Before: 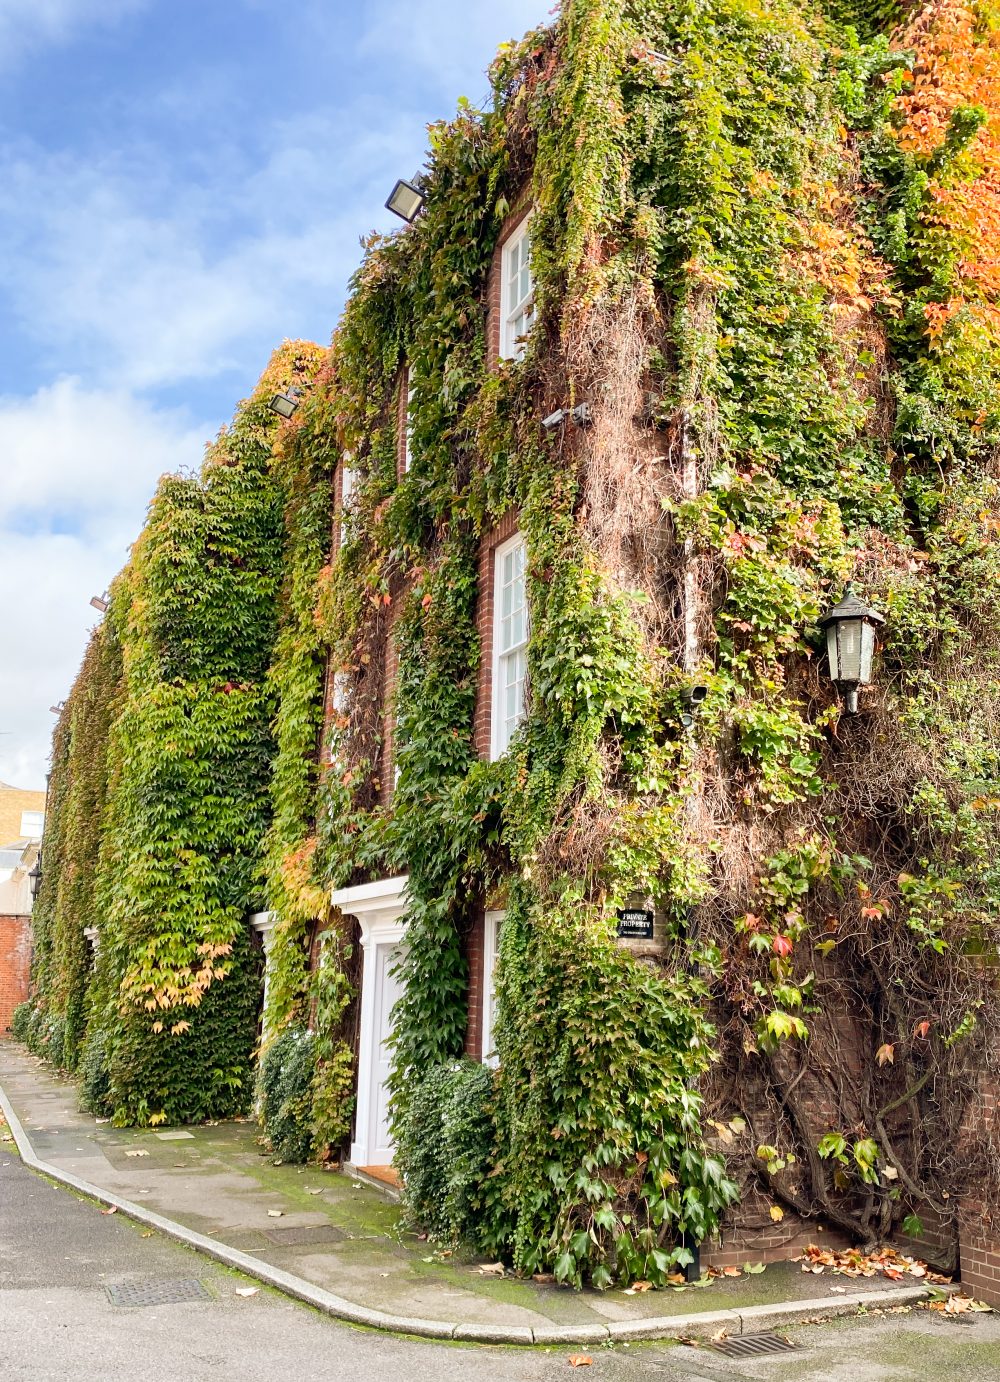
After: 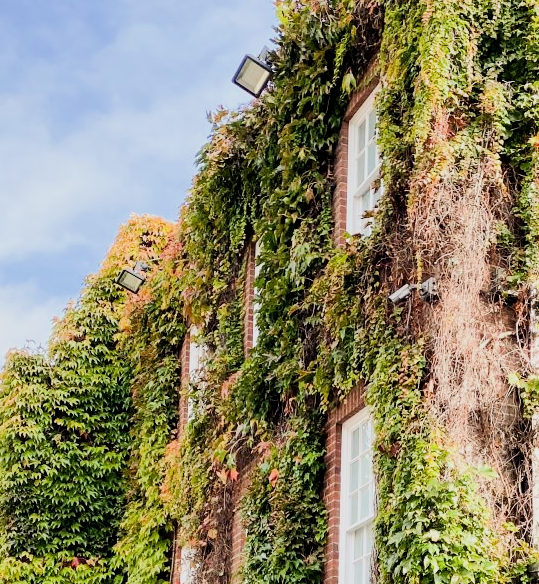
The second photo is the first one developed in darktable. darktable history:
crop: left 15.306%, top 9.065%, right 30.789%, bottom 48.638%
exposure: exposure 0.258 EV, compensate highlight preservation false
filmic rgb: black relative exposure -7.65 EV, white relative exposure 4.56 EV, hardness 3.61
tone equalizer: -8 EV -0.417 EV, -7 EV -0.389 EV, -6 EV -0.333 EV, -5 EV -0.222 EV, -3 EV 0.222 EV, -2 EV 0.333 EV, -1 EV 0.389 EV, +0 EV 0.417 EV, edges refinement/feathering 500, mask exposure compensation -1.57 EV, preserve details no
